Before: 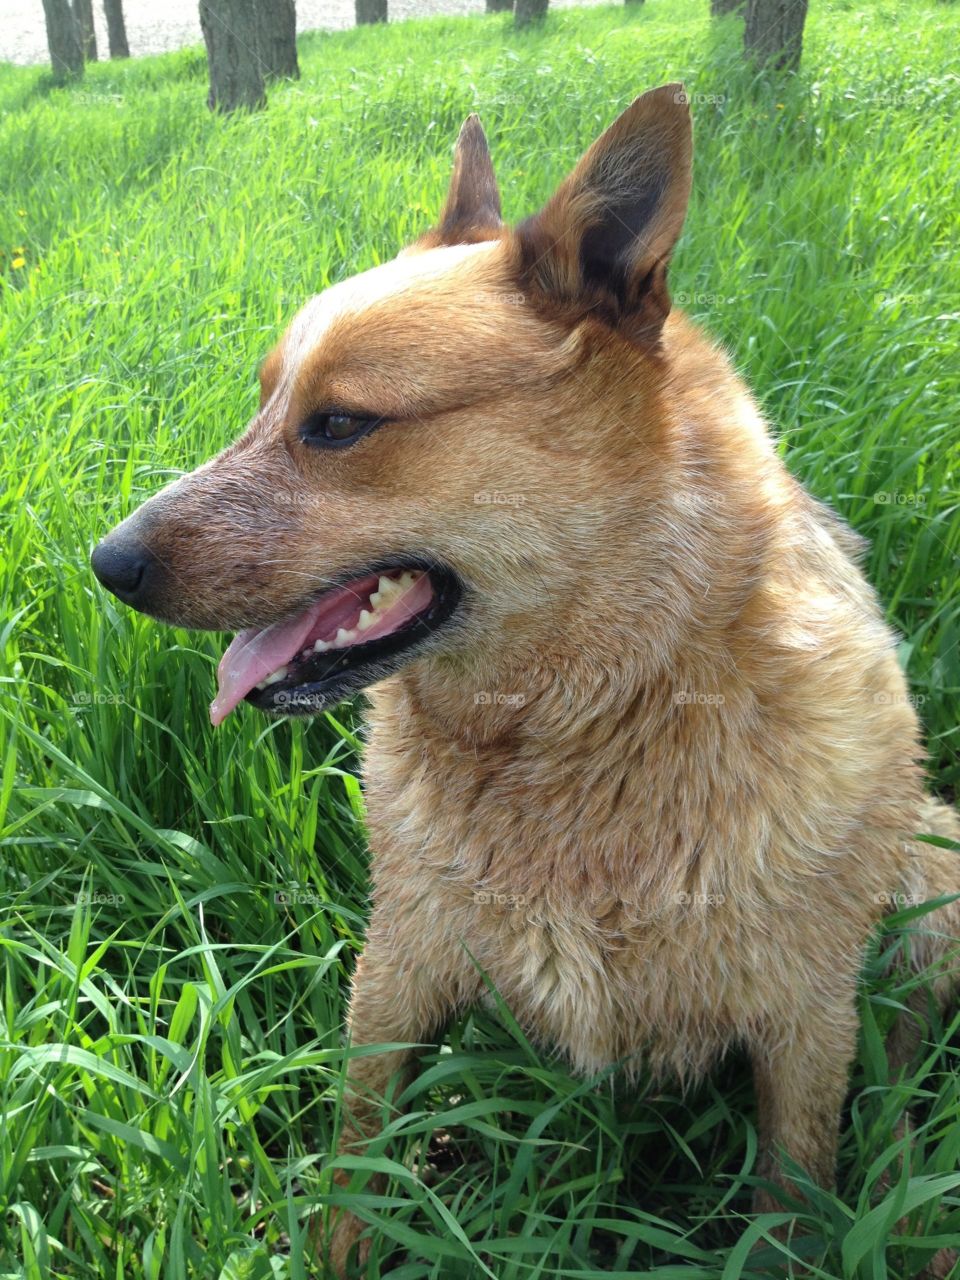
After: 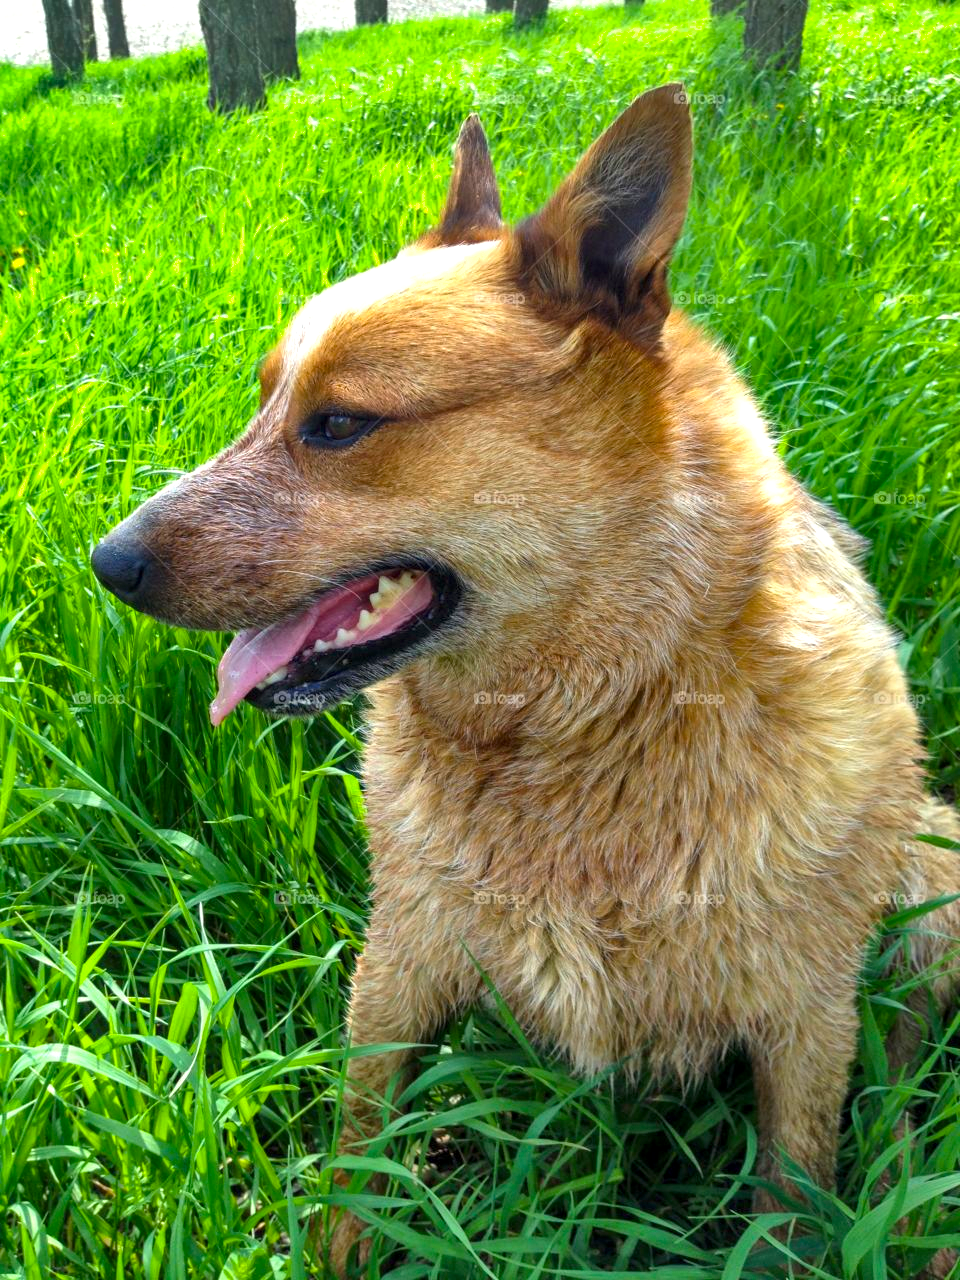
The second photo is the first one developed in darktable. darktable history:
exposure: exposure 0.202 EV, compensate highlight preservation false
local contrast: on, module defaults
color balance rgb: linear chroma grading › global chroma 42.552%, perceptual saturation grading › global saturation 0.717%
shadows and highlights: low approximation 0.01, soften with gaussian
